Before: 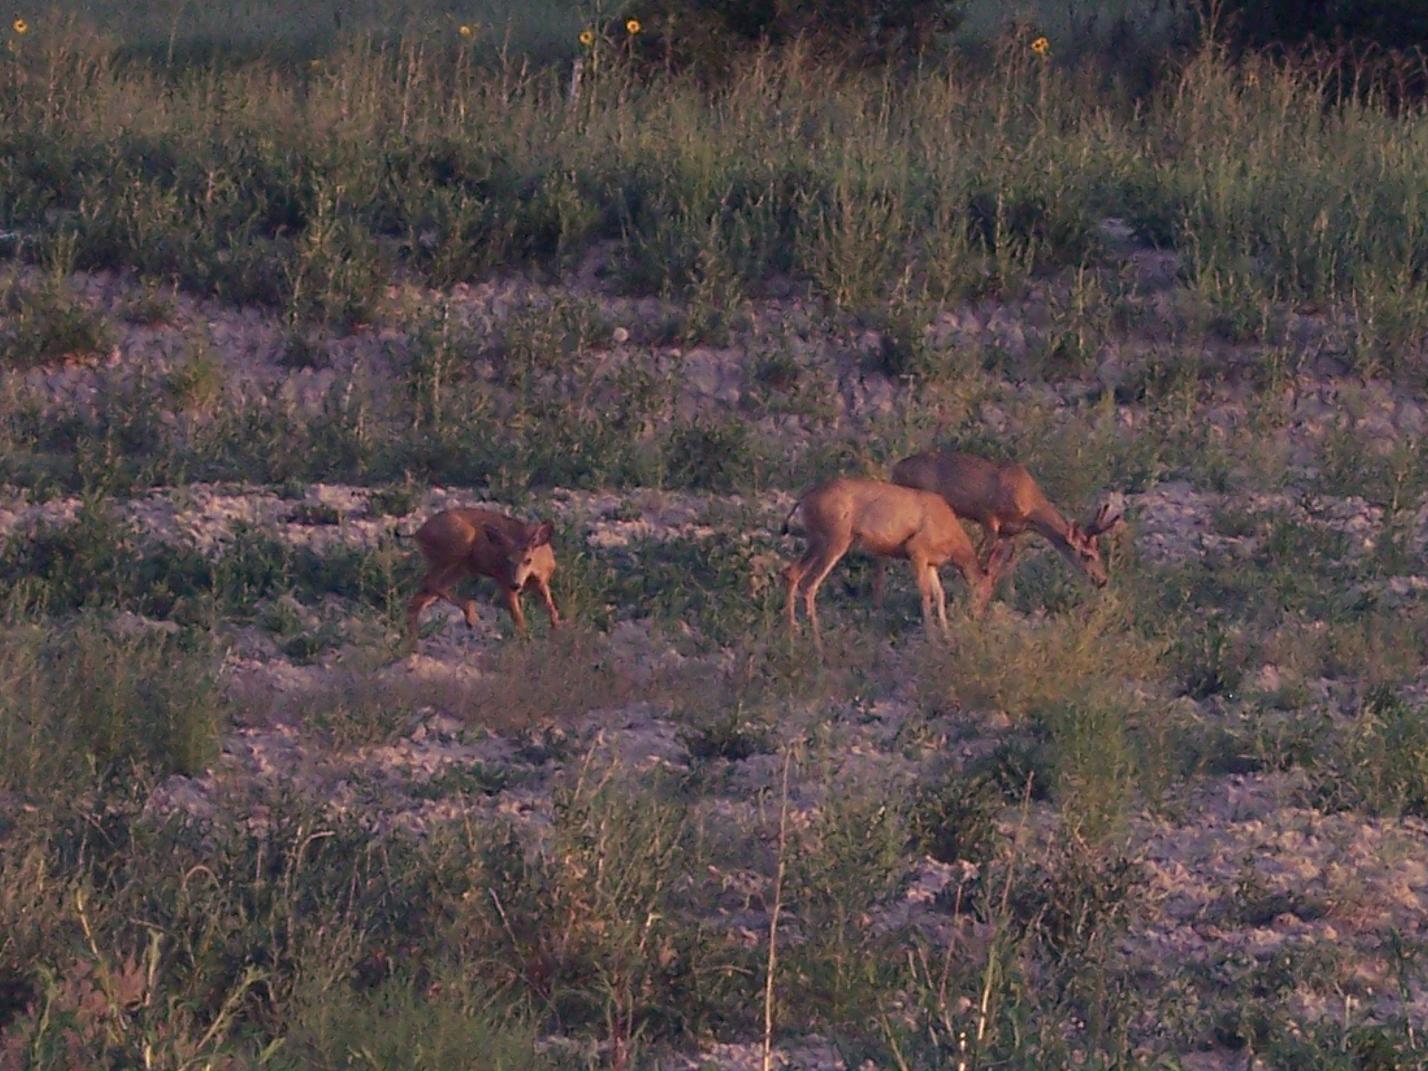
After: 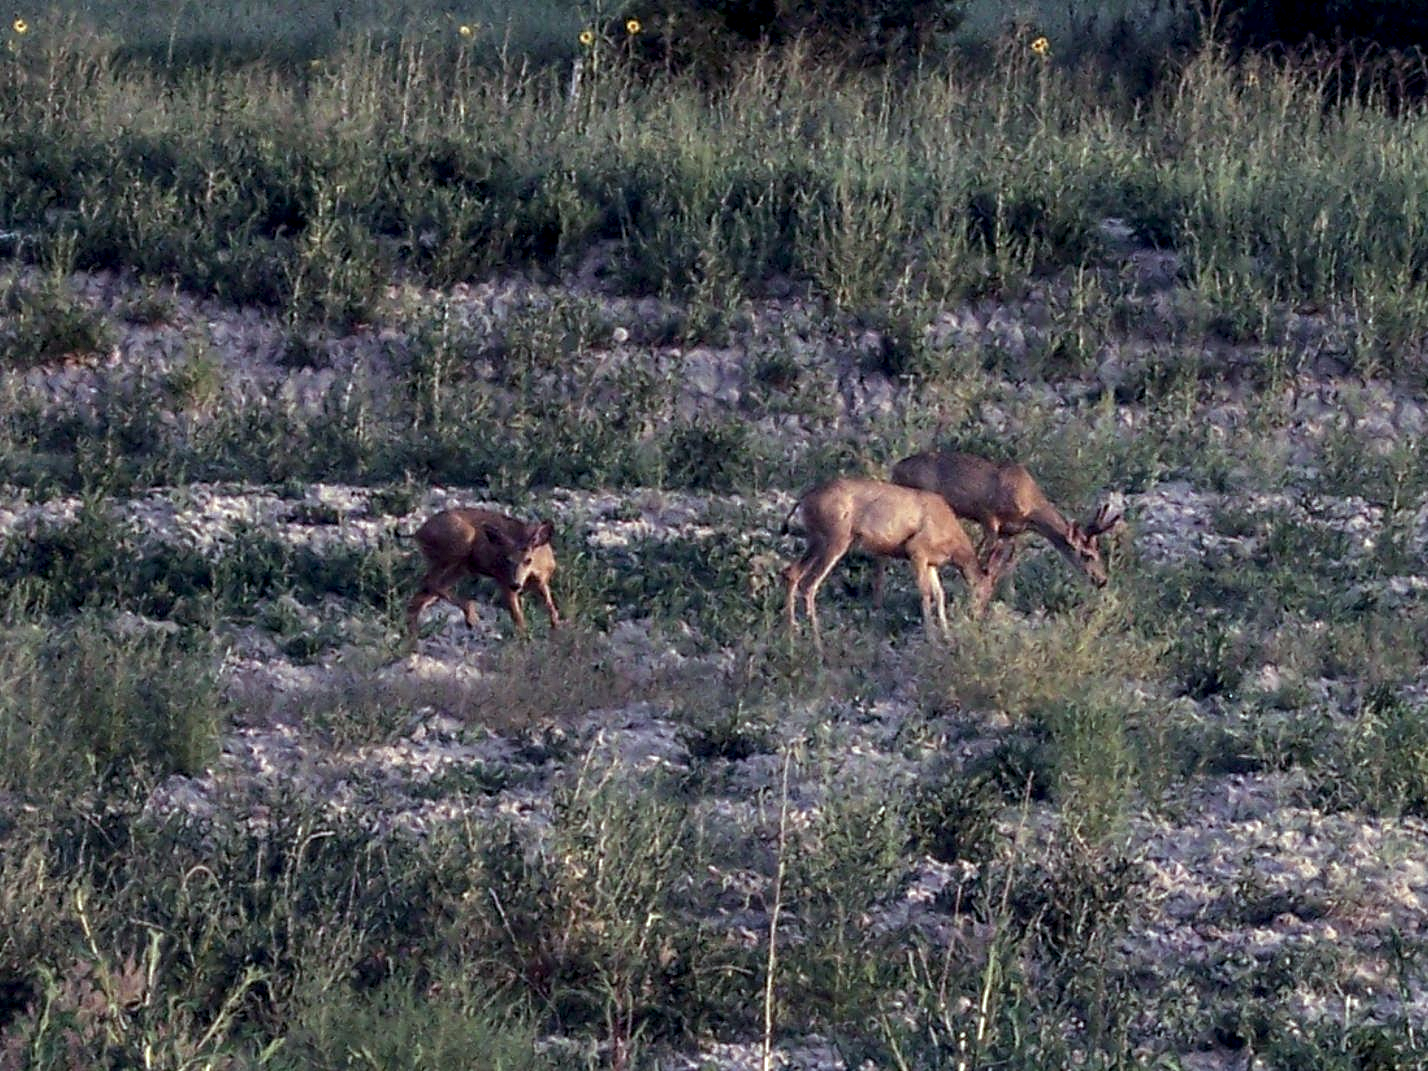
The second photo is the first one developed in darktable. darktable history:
color balance: mode lift, gamma, gain (sRGB), lift [0.997, 0.979, 1.021, 1.011], gamma [1, 1.084, 0.916, 0.998], gain [1, 0.87, 1.13, 1.101], contrast 4.55%, contrast fulcrum 38.24%, output saturation 104.09%
local contrast: highlights 20%, detail 197%
